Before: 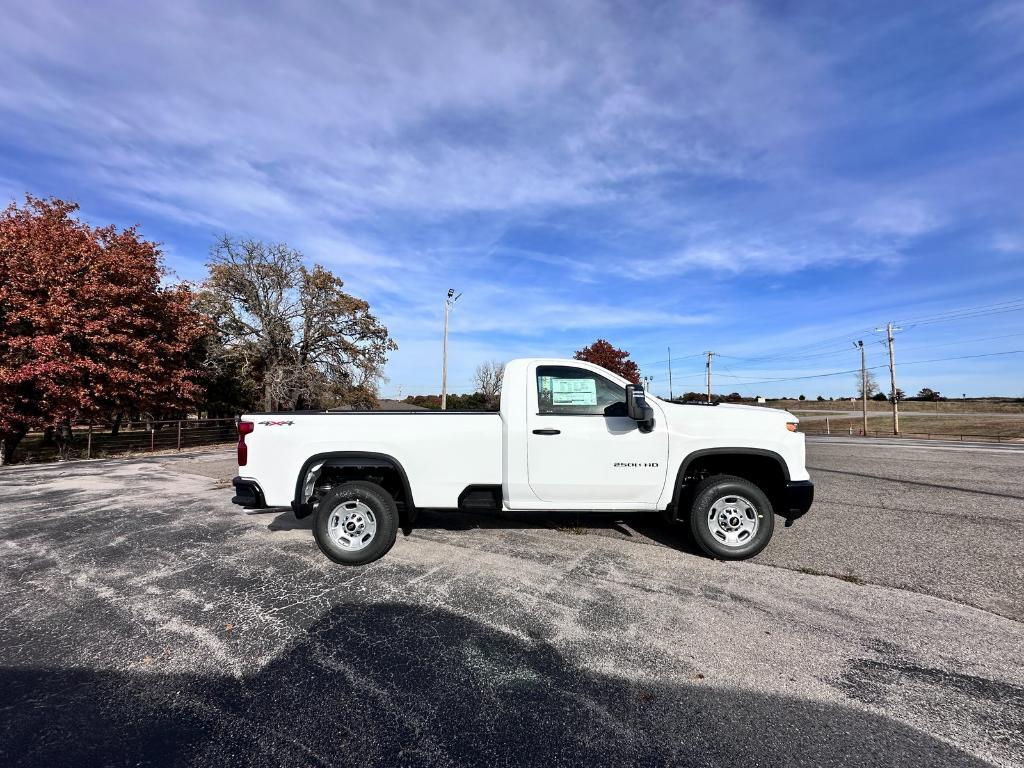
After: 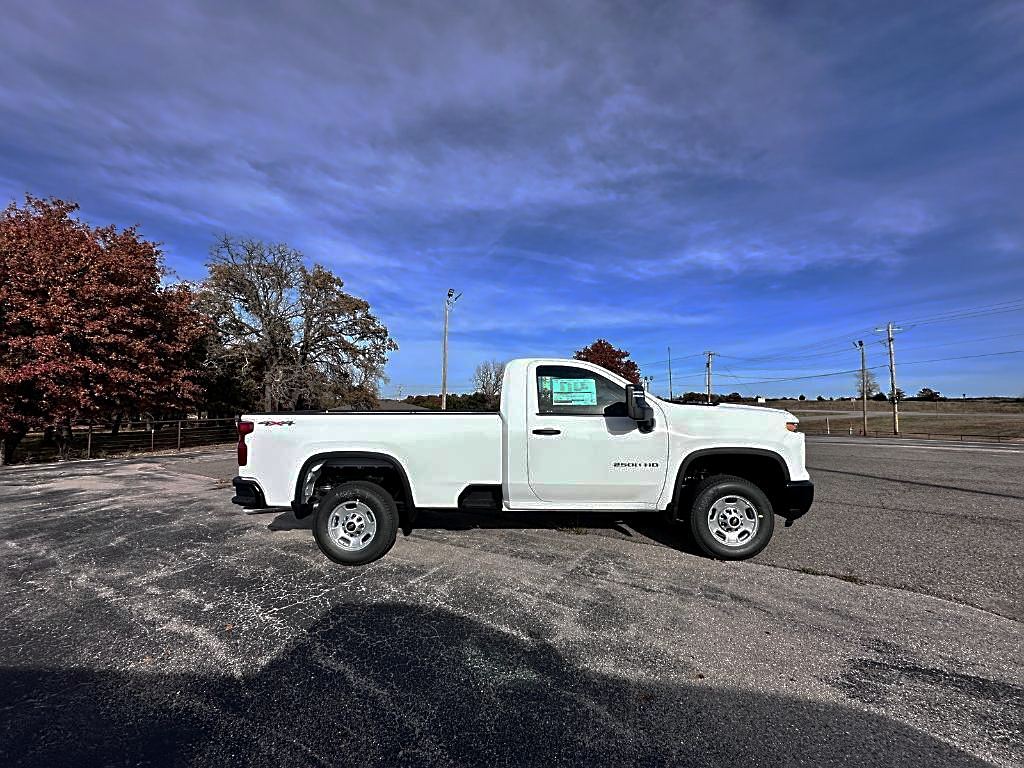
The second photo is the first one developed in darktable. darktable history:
base curve: curves: ch0 [(0, 0) (0.841, 0.609) (1, 1)], preserve colors none
sharpen: on, module defaults
